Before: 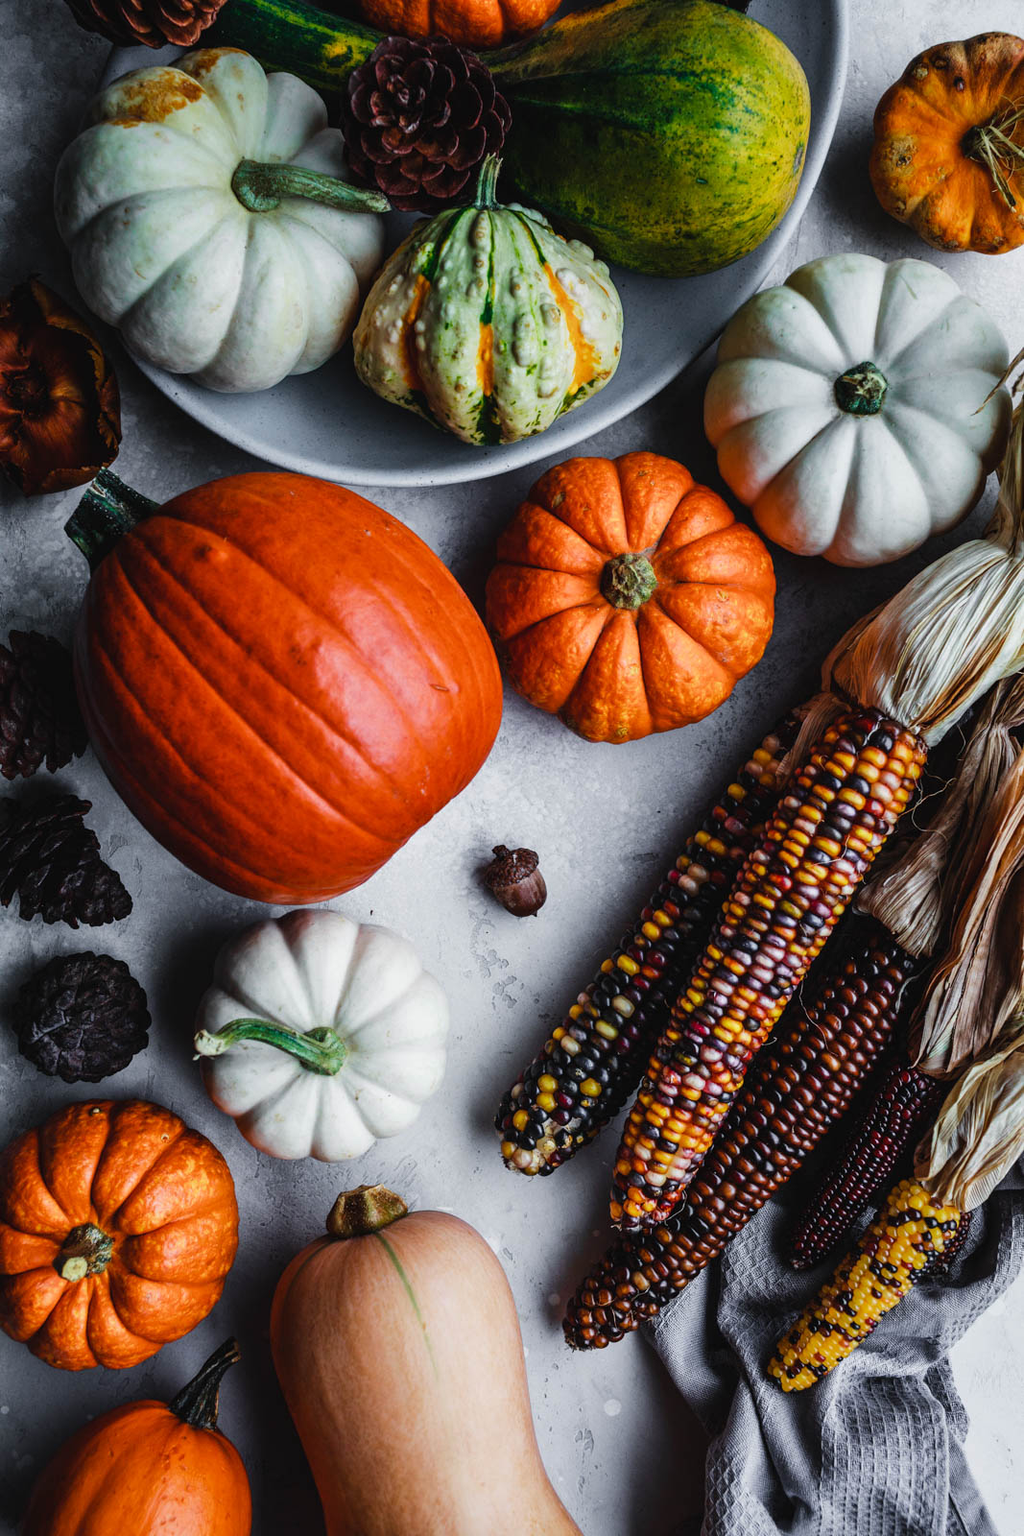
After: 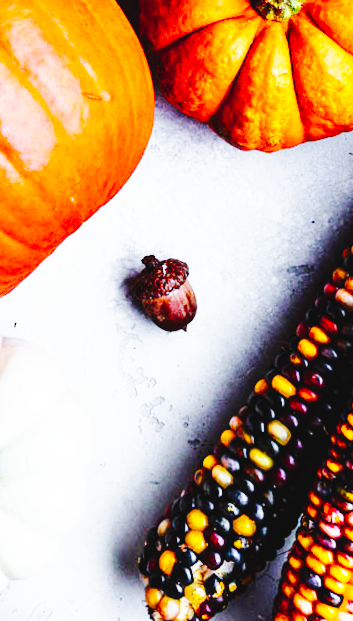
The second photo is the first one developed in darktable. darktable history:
color balance rgb: linear chroma grading › global chroma 15%, perceptual saturation grading › global saturation 30%
crop: left 30%, top 30%, right 30%, bottom 30%
rotate and perspective: rotation 0.72°, lens shift (vertical) -0.352, lens shift (horizontal) -0.051, crop left 0.152, crop right 0.859, crop top 0.019, crop bottom 0.964
base curve: curves: ch0 [(0, 0) (0.007, 0.004) (0.027, 0.03) (0.046, 0.07) (0.207, 0.54) (0.442, 0.872) (0.673, 0.972) (1, 1)], preserve colors none
tone curve: curves: ch0 [(0, 0) (0.003, 0.039) (0.011, 0.041) (0.025, 0.048) (0.044, 0.065) (0.069, 0.084) (0.1, 0.104) (0.136, 0.137) (0.177, 0.19) (0.224, 0.245) (0.277, 0.32) (0.335, 0.409) (0.399, 0.496) (0.468, 0.58) (0.543, 0.656) (0.623, 0.733) (0.709, 0.796) (0.801, 0.852) (0.898, 0.93) (1, 1)], preserve colors none
